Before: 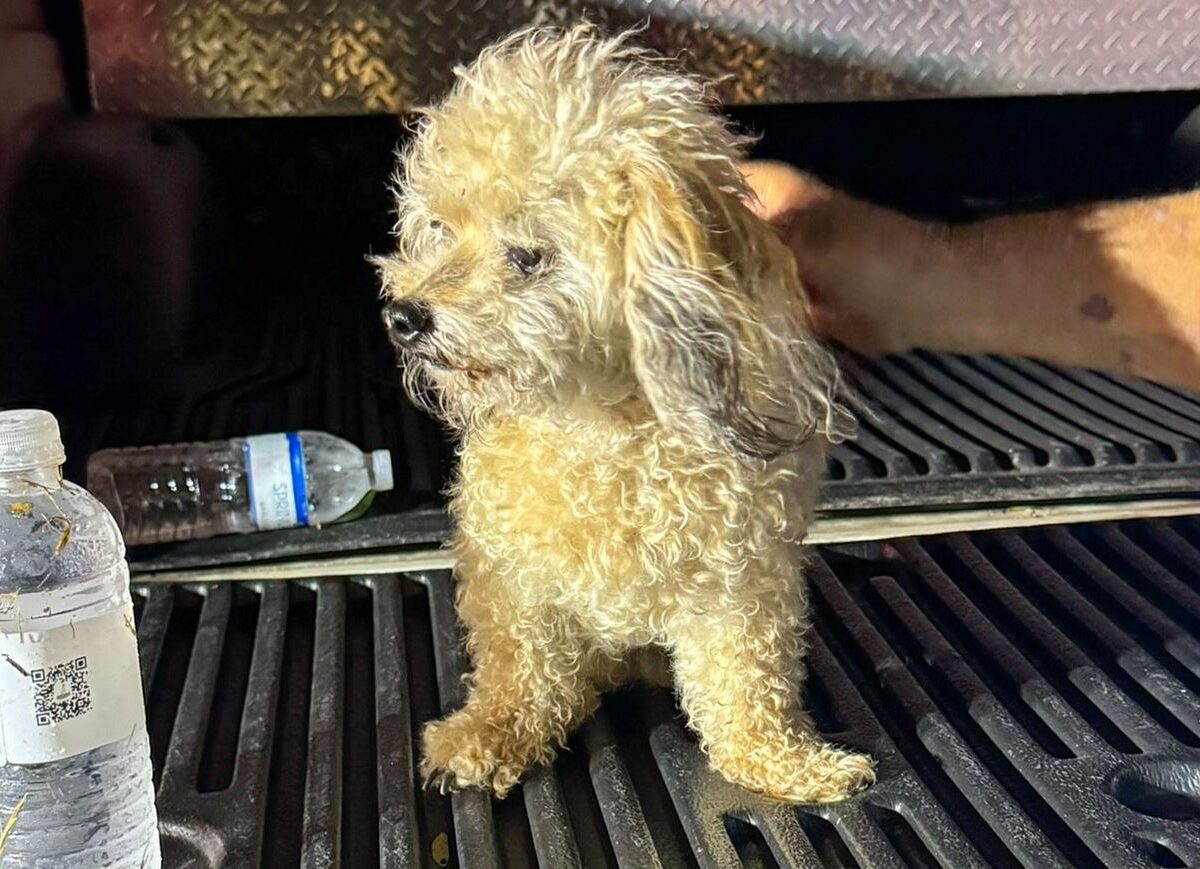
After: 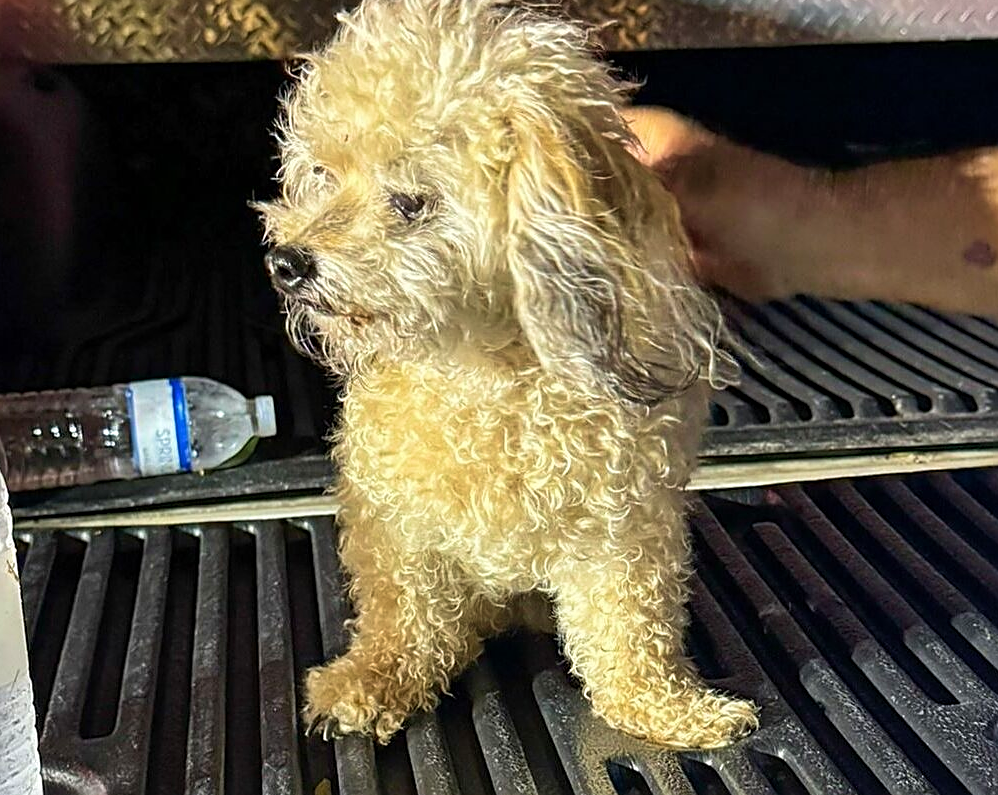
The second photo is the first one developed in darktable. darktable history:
sharpen: on, module defaults
velvia: strength 21.44%
crop: left 9.789%, top 6.255%, right 6.99%, bottom 2.154%
